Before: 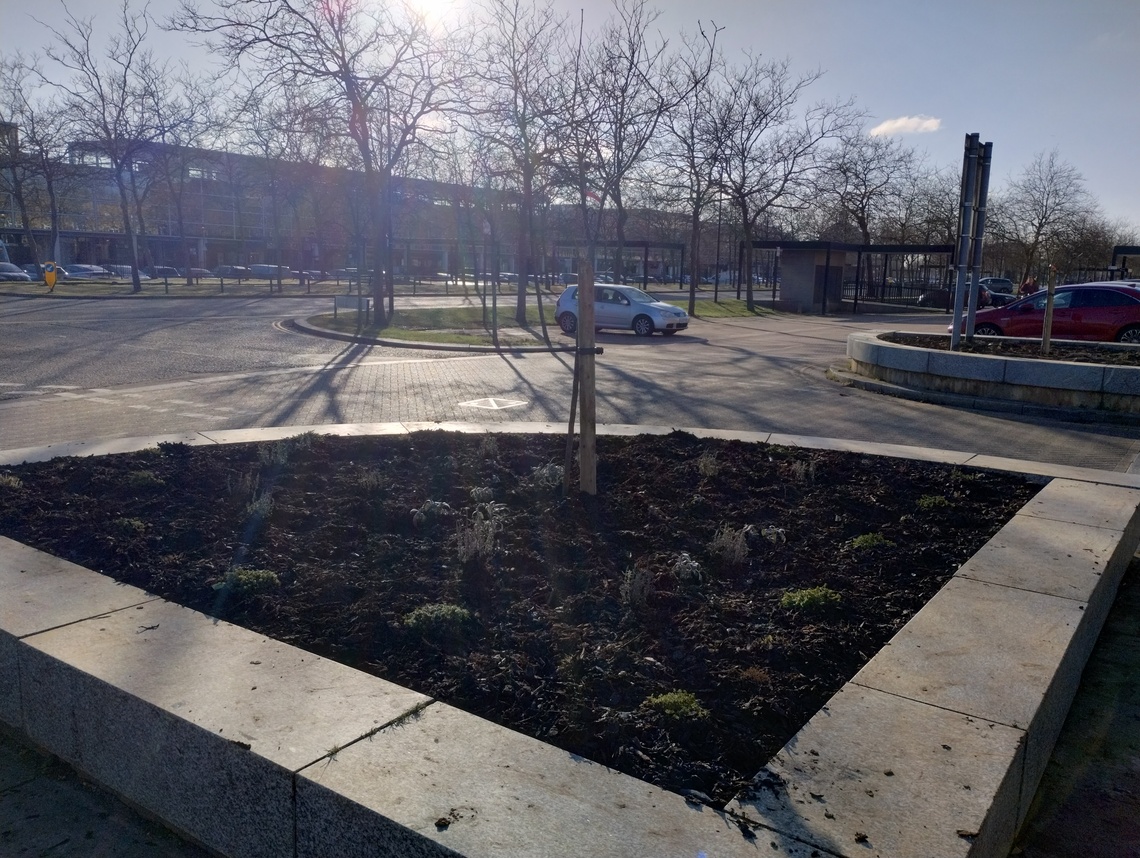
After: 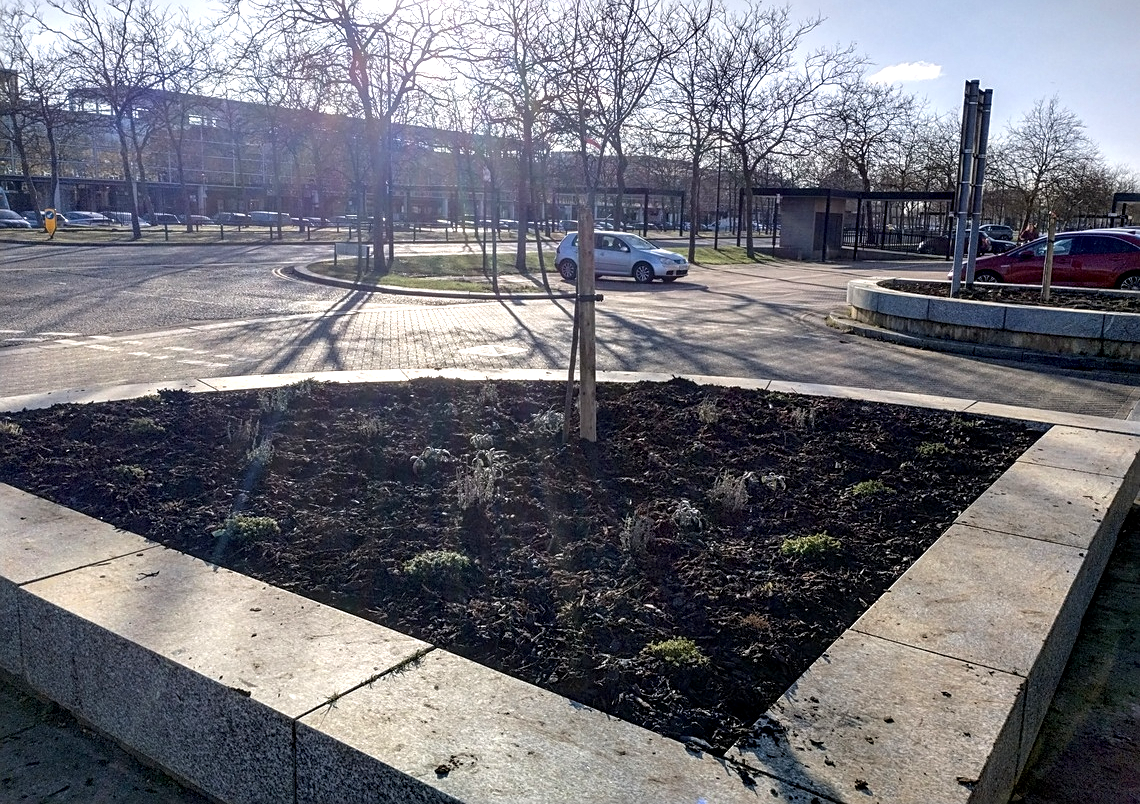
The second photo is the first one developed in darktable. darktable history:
crop and rotate: top 6.25%
sharpen: on, module defaults
exposure: black level correction 0, exposure 0.7 EV, compensate exposure bias true, compensate highlight preservation false
local contrast: detail 150%
